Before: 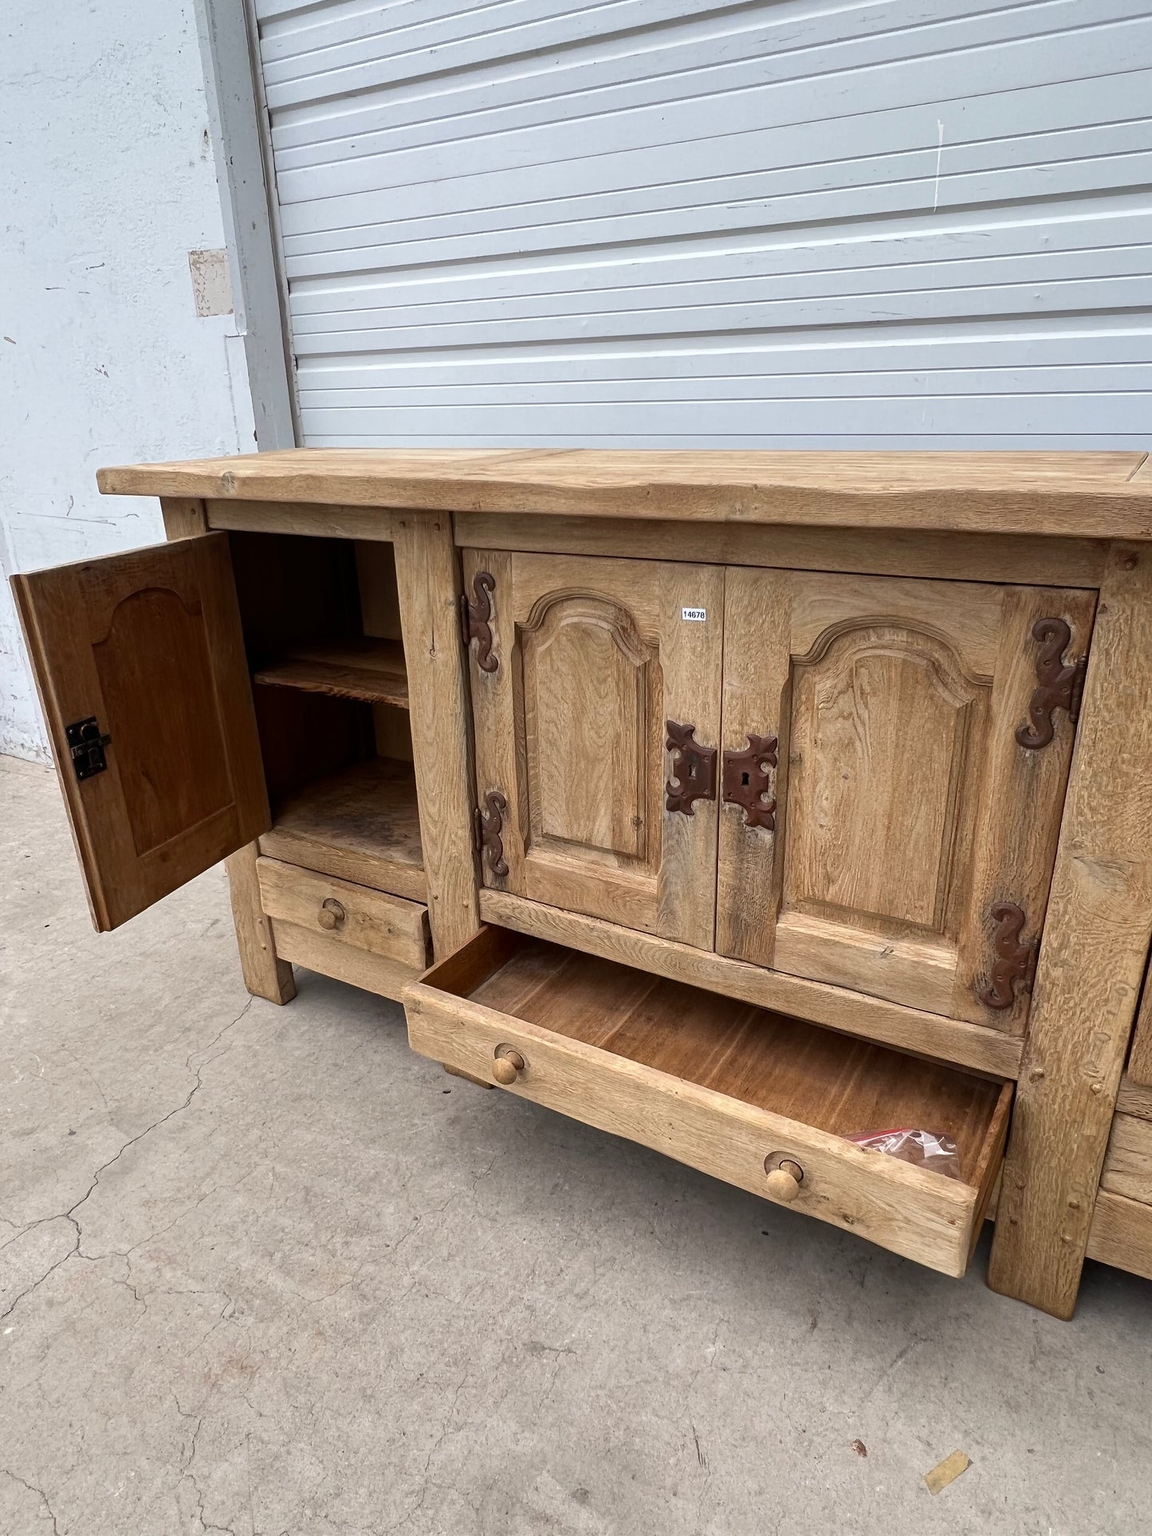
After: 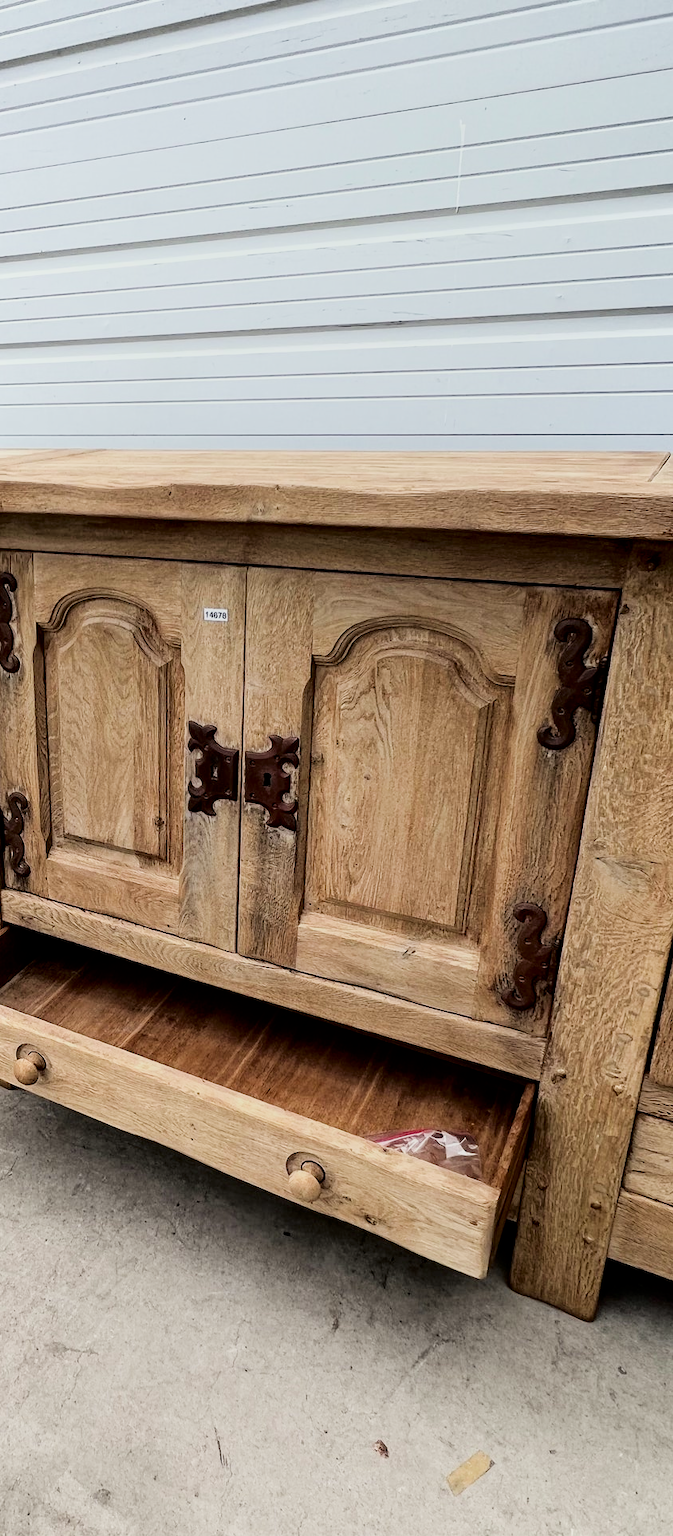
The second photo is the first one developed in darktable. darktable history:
color calibration: output R [0.946, 0.065, -0.013, 0], output G [-0.246, 1.264, -0.017, 0], output B [0.046, -0.098, 1.05, 0], illuminant same as pipeline (D50), adaptation XYZ, x 0.346, y 0.358, temperature 5012.42 K, gamut compression 0.979
shadows and highlights: shadows -63.16, white point adjustment -5.12, highlights 60.11
filmic rgb: black relative exposure -4.25 EV, white relative exposure 5.16 EV, hardness 2.1, contrast 1.18
crop: left 41.58%
contrast brightness saturation: contrast 0.142
